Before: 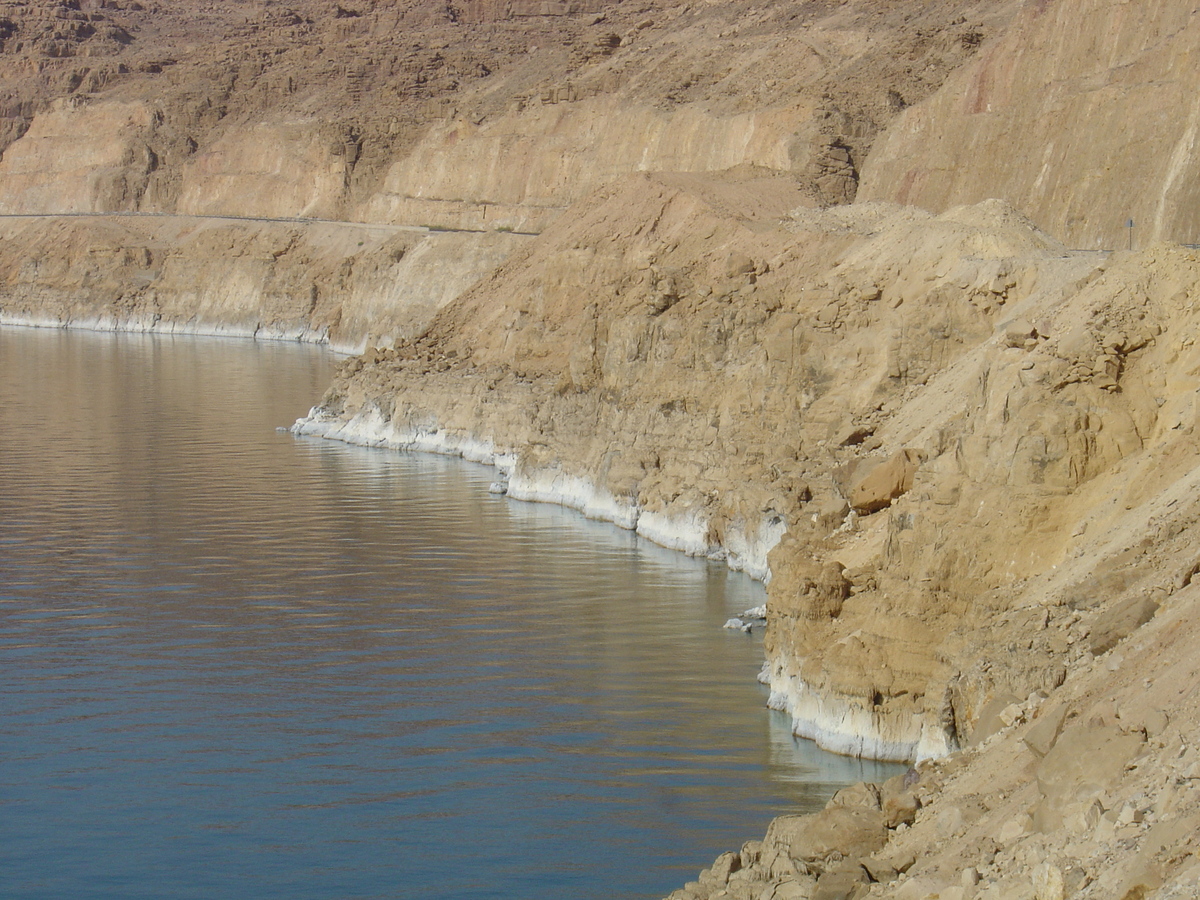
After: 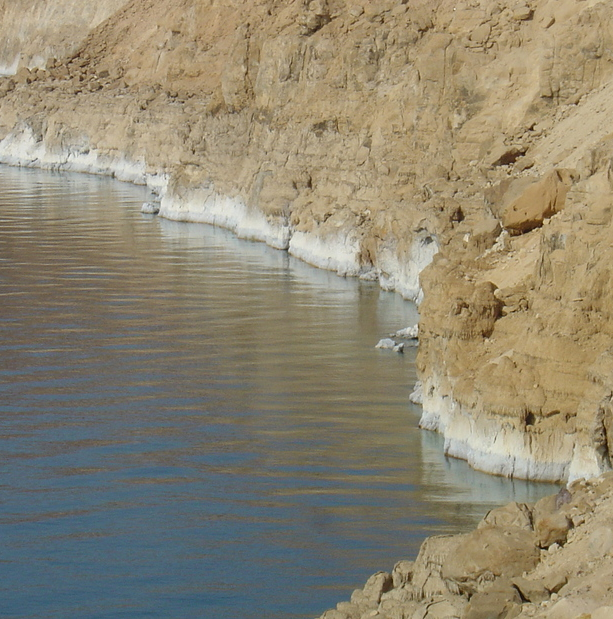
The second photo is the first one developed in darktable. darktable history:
crop and rotate: left 29.025%, top 31.182%, right 19.825%
exposure: exposure 0.014 EV, compensate highlight preservation false
